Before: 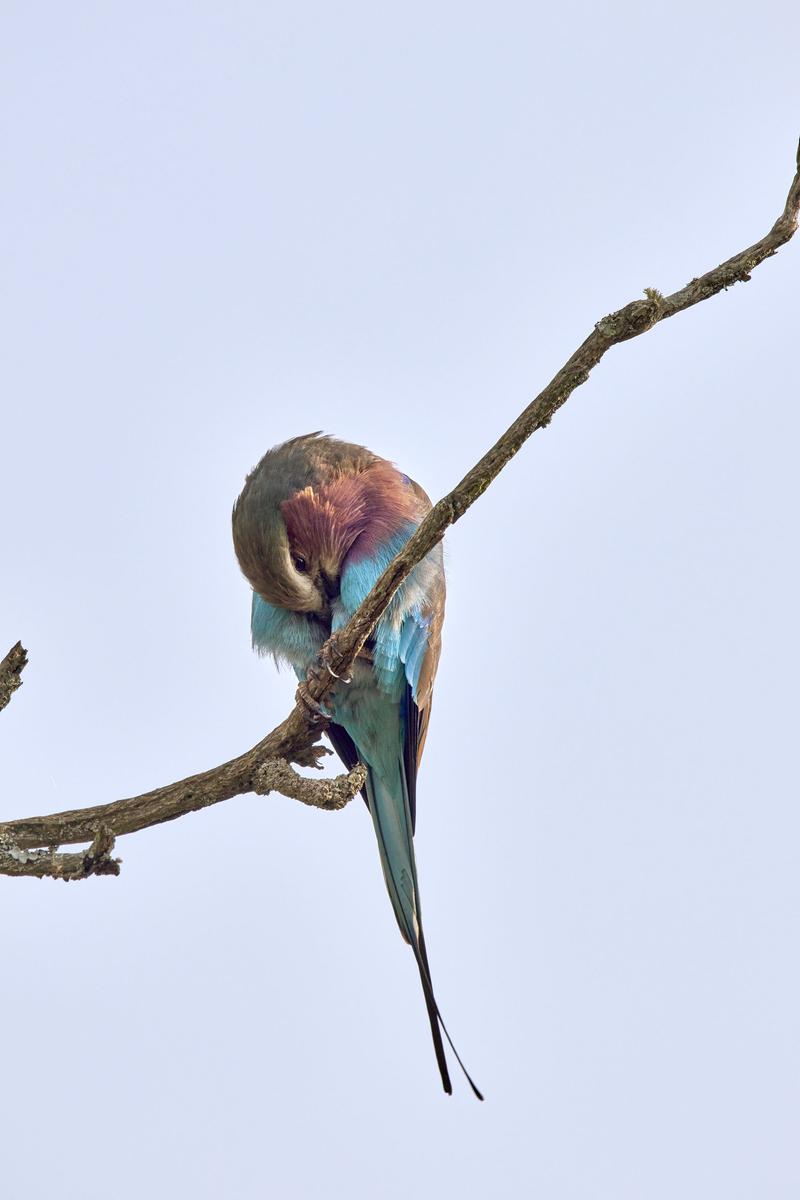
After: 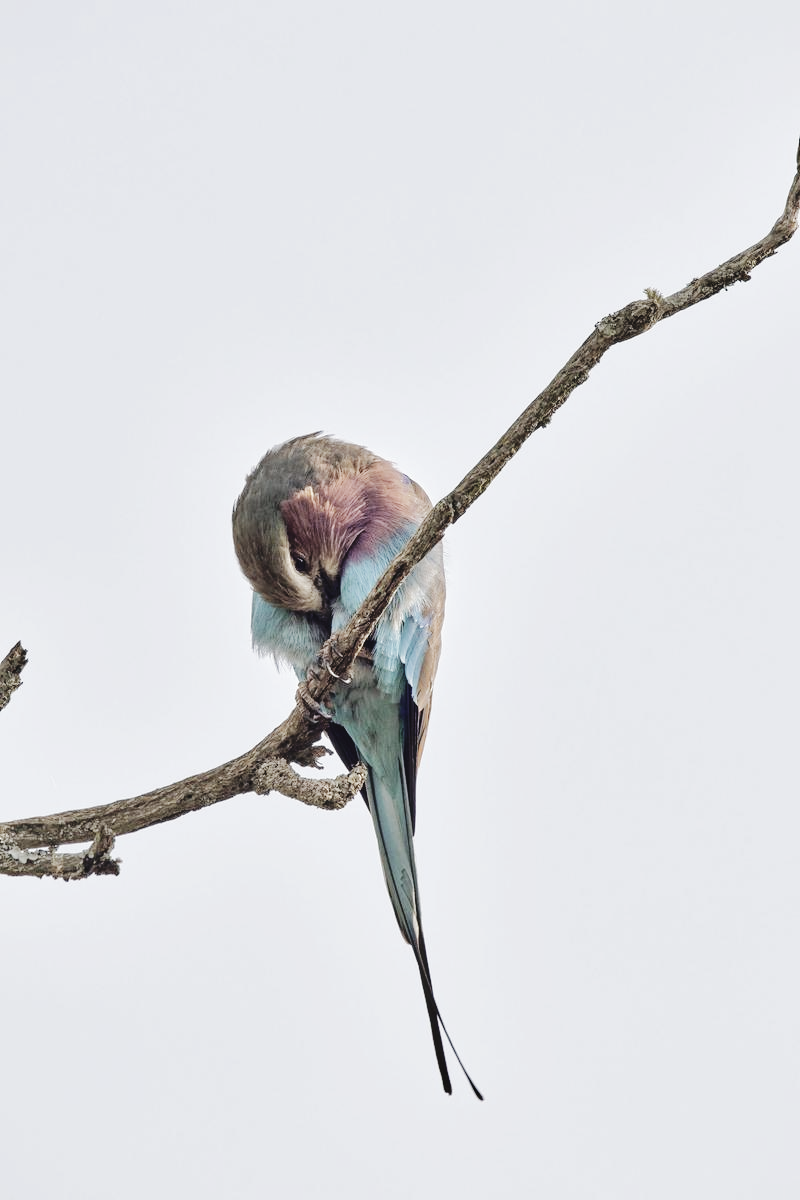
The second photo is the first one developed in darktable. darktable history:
tone curve: curves: ch0 [(0, 0) (0.003, 0.048) (0.011, 0.055) (0.025, 0.065) (0.044, 0.089) (0.069, 0.111) (0.1, 0.132) (0.136, 0.163) (0.177, 0.21) (0.224, 0.259) (0.277, 0.323) (0.335, 0.385) (0.399, 0.442) (0.468, 0.508) (0.543, 0.578) (0.623, 0.648) (0.709, 0.716) (0.801, 0.781) (0.898, 0.845) (1, 1)], color space Lab, independent channels, preserve colors none
color correction: highlights b* 0.023, saturation 0.502
base curve: curves: ch0 [(0, 0) (0.036, 0.025) (0.121, 0.166) (0.206, 0.329) (0.605, 0.79) (1, 1)], preserve colors none
